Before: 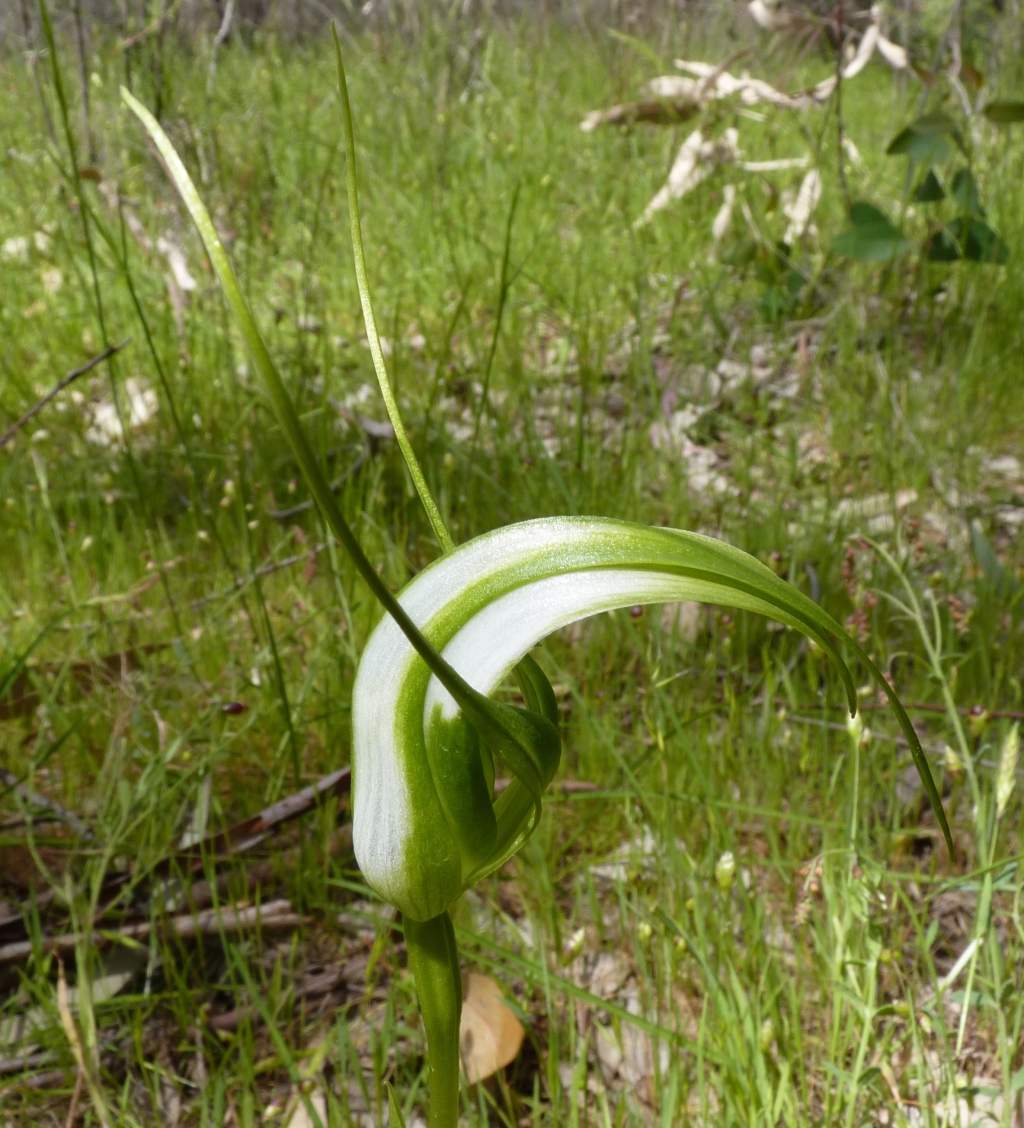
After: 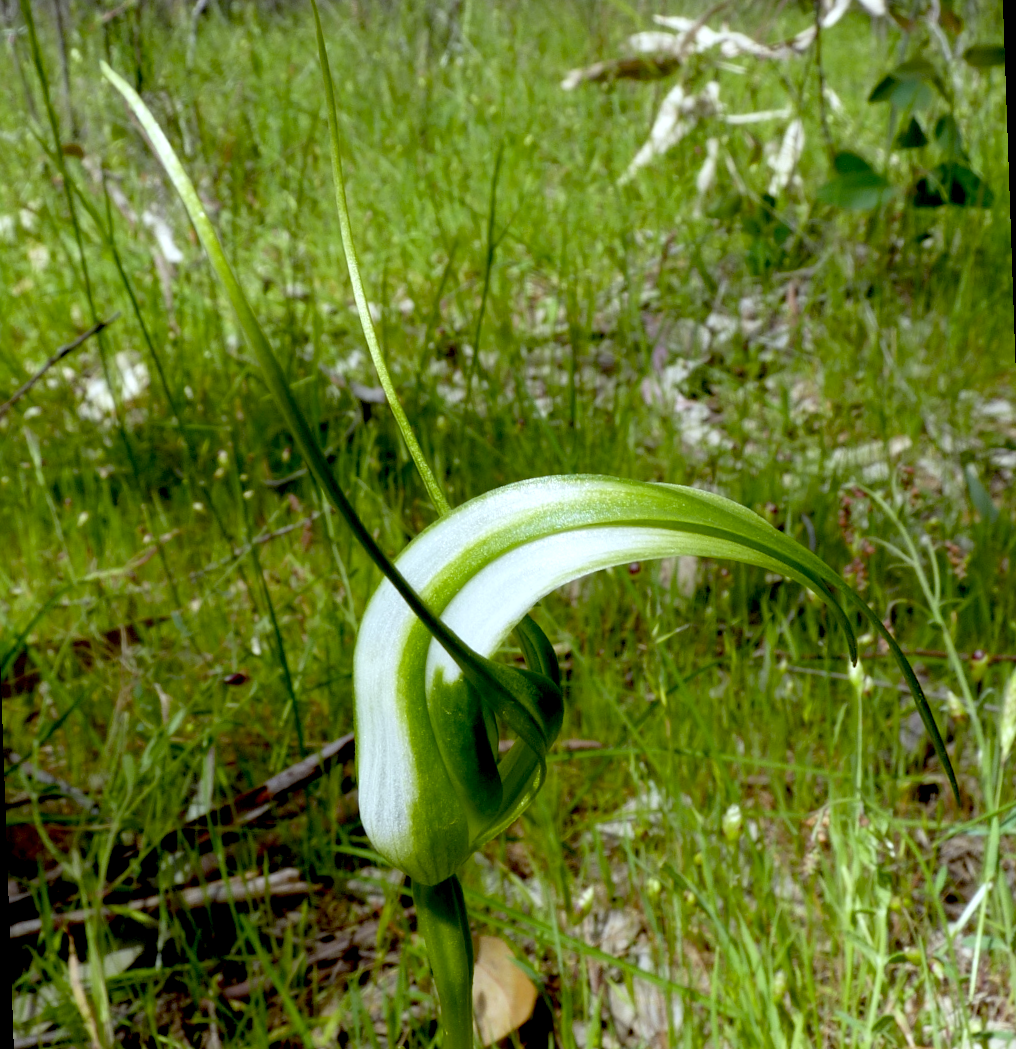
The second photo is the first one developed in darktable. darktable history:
rotate and perspective: rotation -2°, crop left 0.022, crop right 0.978, crop top 0.049, crop bottom 0.951
exposure: black level correction 0.025, exposure 0.182 EV, compensate highlight preservation false
white balance: red 0.925, blue 1.046
